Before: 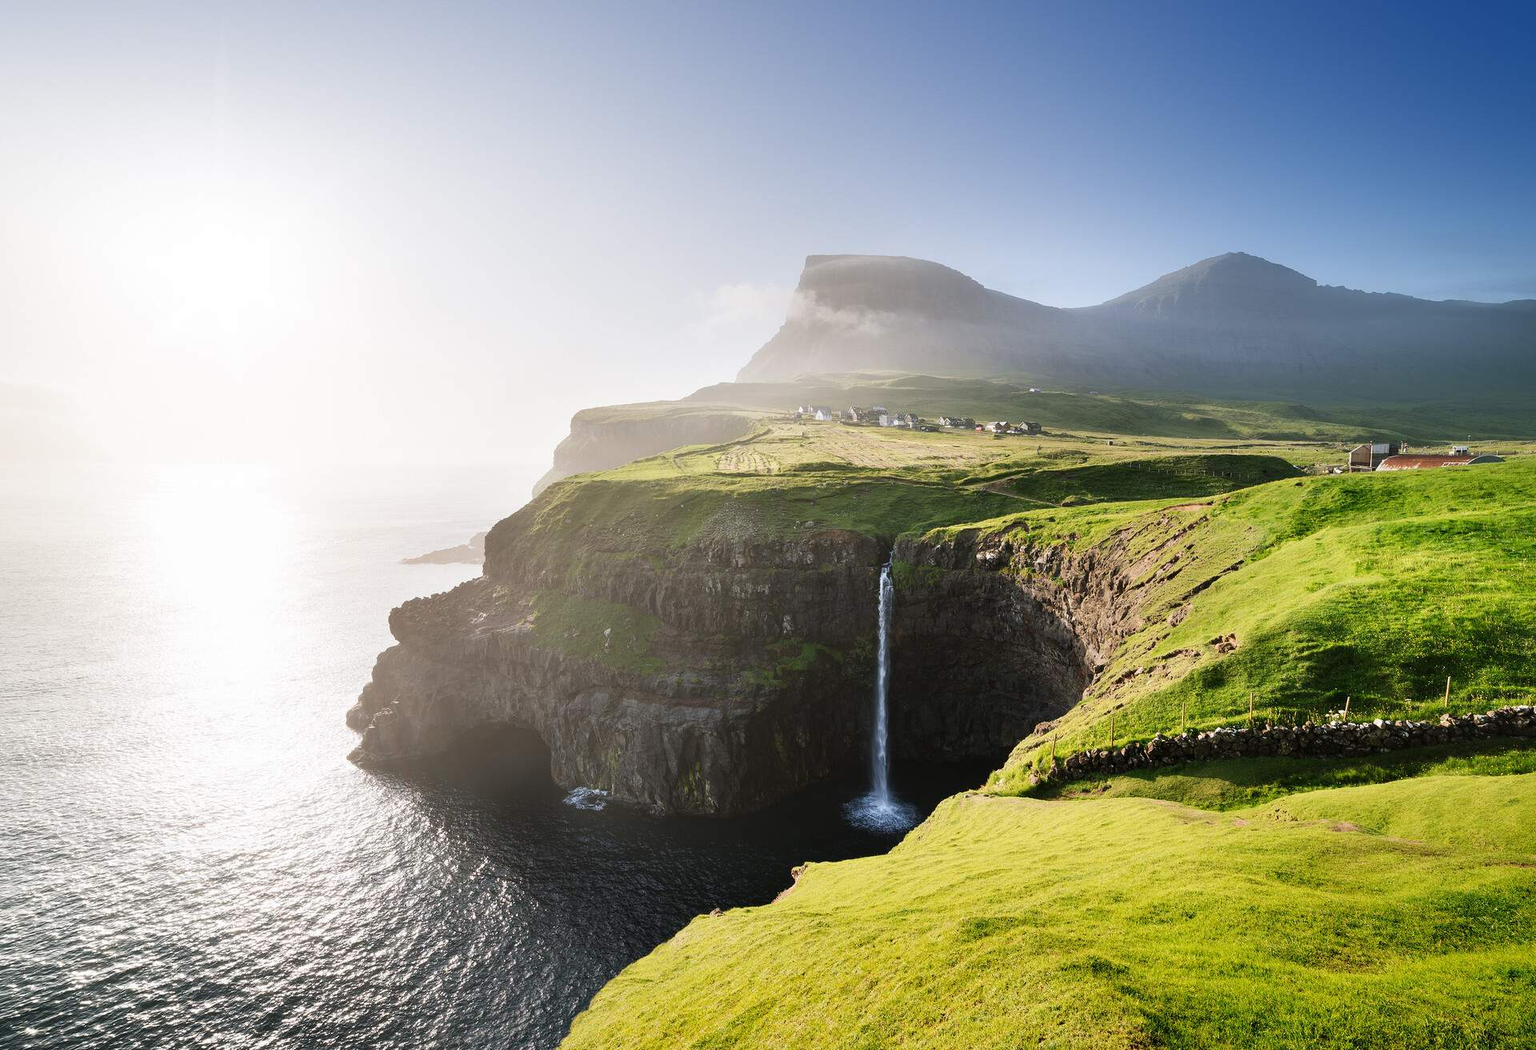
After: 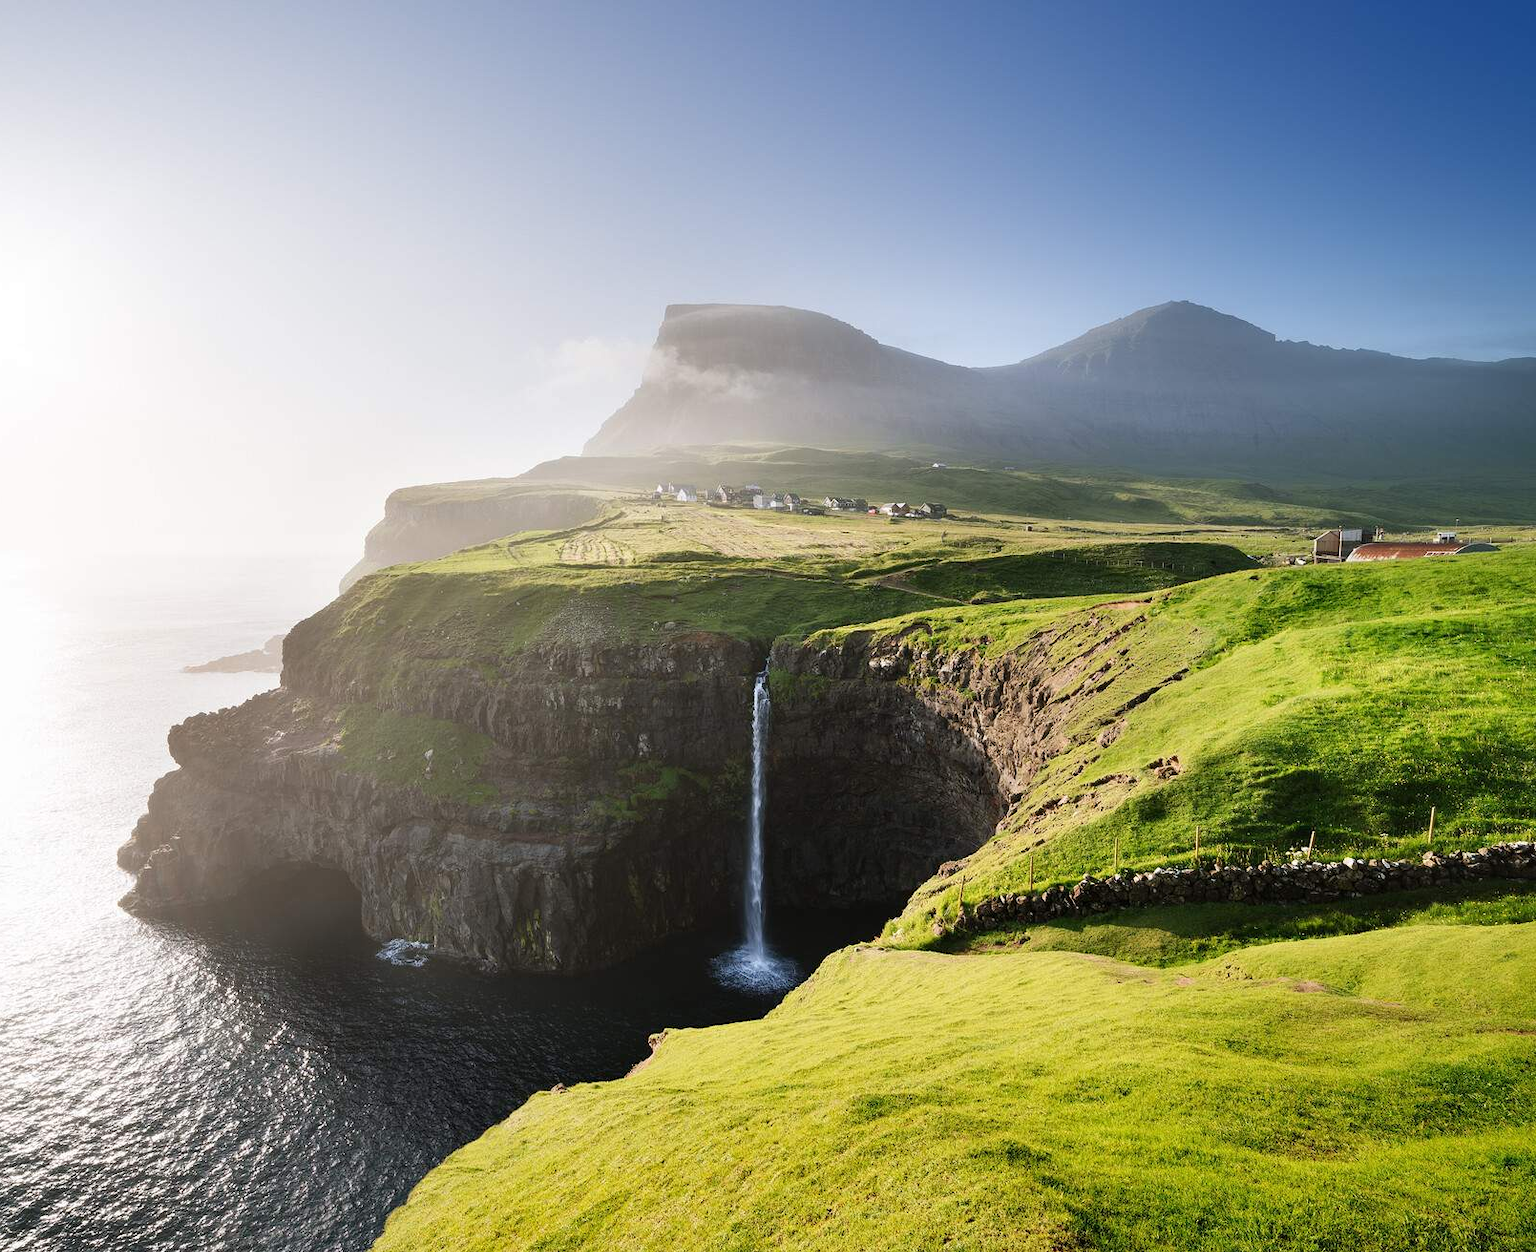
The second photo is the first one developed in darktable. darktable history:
crop: left 16.171%
